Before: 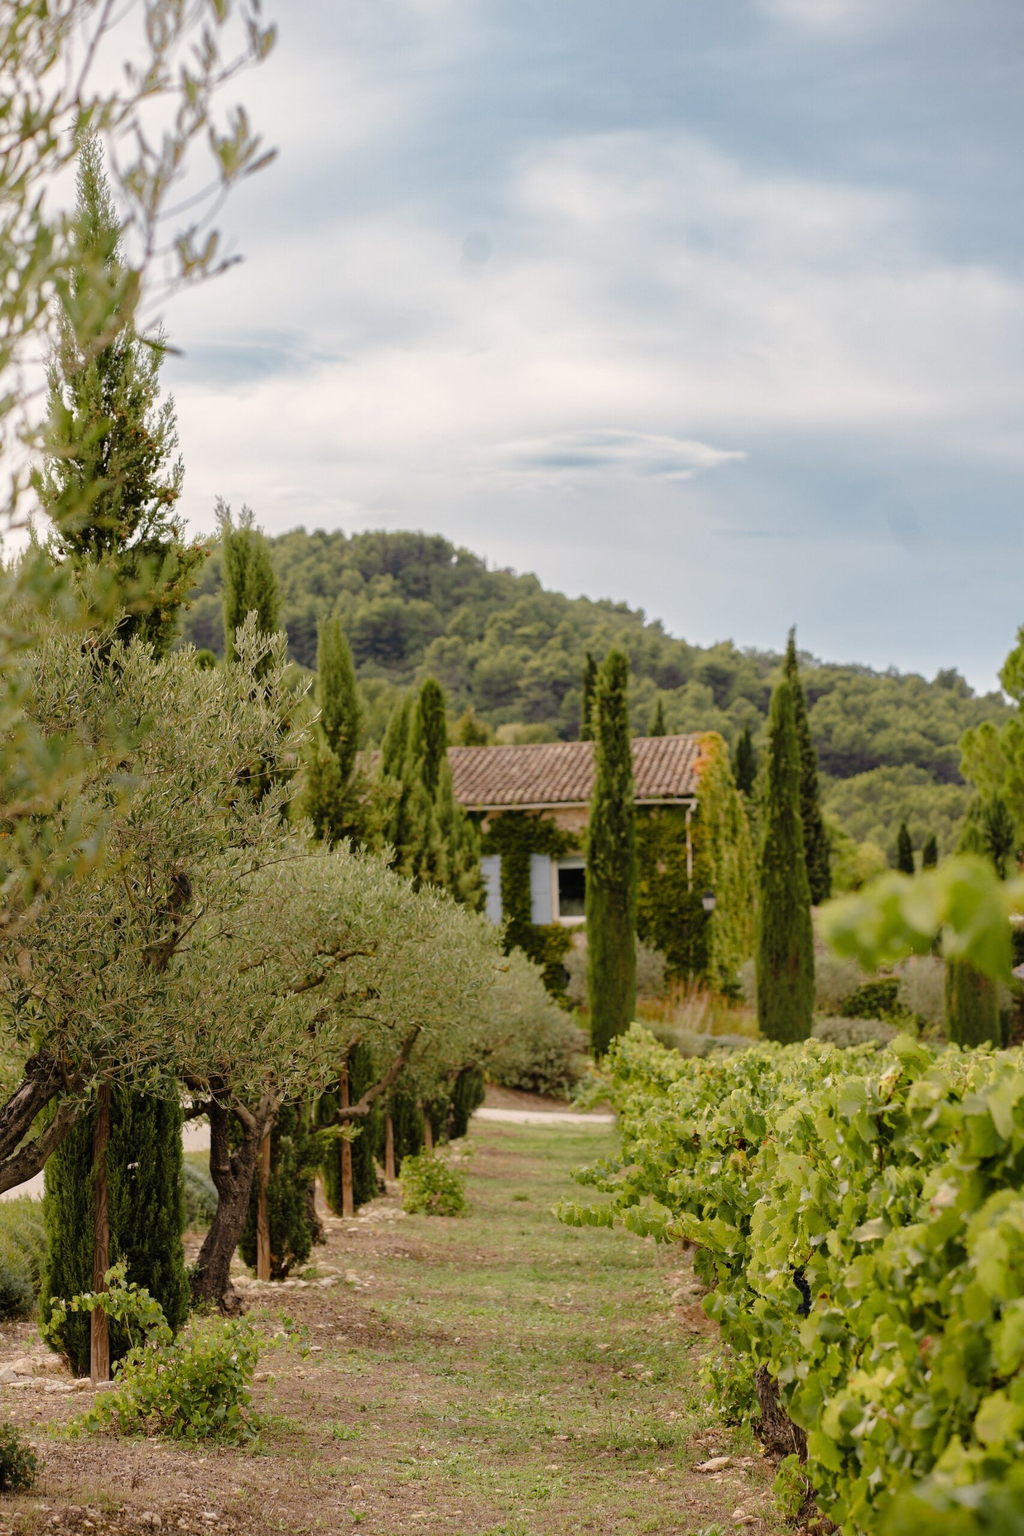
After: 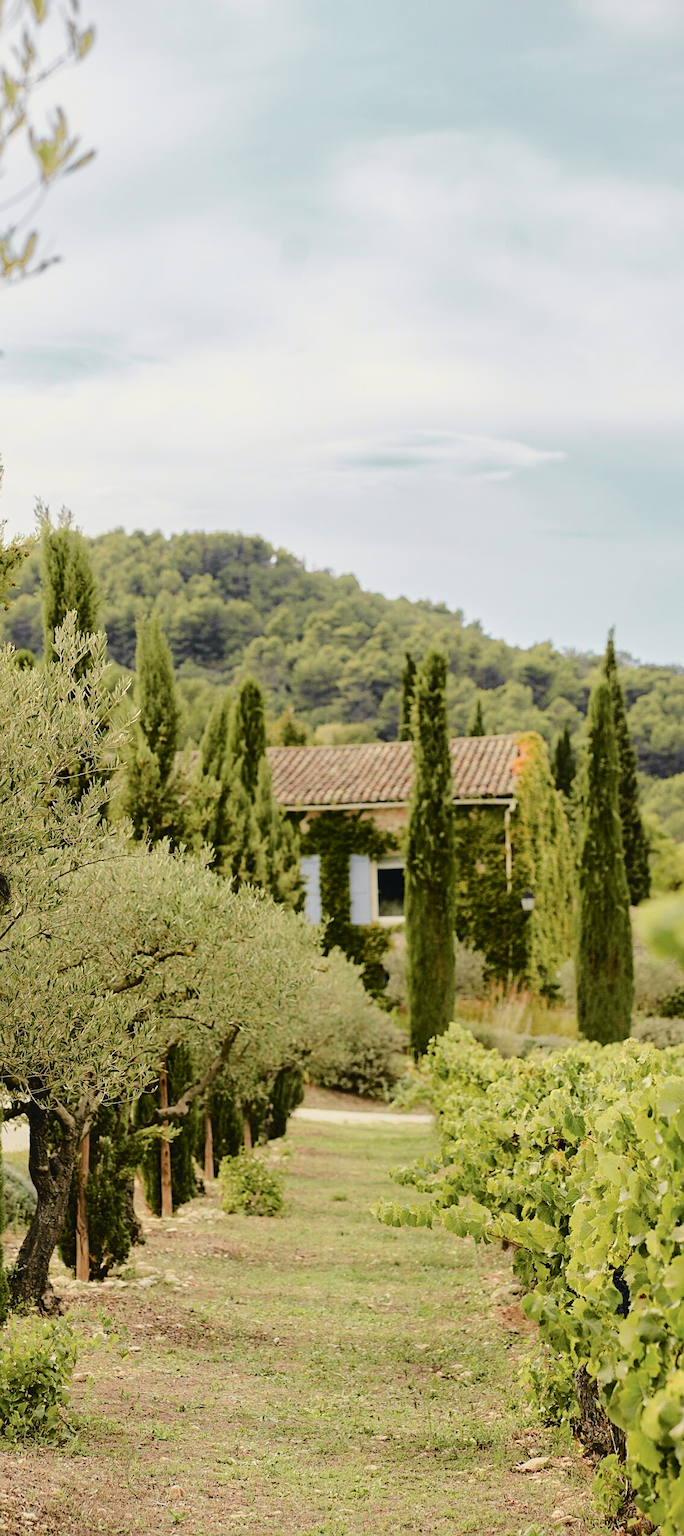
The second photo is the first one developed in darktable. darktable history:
crop and rotate: left 17.732%, right 15.423%
sharpen: on, module defaults
tone curve: curves: ch0 [(0, 0.026) (0.104, 0.1) (0.233, 0.262) (0.398, 0.507) (0.498, 0.621) (0.65, 0.757) (0.835, 0.883) (1, 0.961)]; ch1 [(0, 0) (0.346, 0.307) (0.408, 0.369) (0.453, 0.457) (0.482, 0.476) (0.502, 0.498) (0.521, 0.503) (0.553, 0.554) (0.638, 0.646) (0.693, 0.727) (1, 1)]; ch2 [(0, 0) (0.366, 0.337) (0.434, 0.46) (0.485, 0.494) (0.5, 0.494) (0.511, 0.508) (0.537, 0.55) (0.579, 0.599) (0.663, 0.67) (1, 1)], color space Lab, independent channels, preserve colors none
tone equalizer: on, module defaults
